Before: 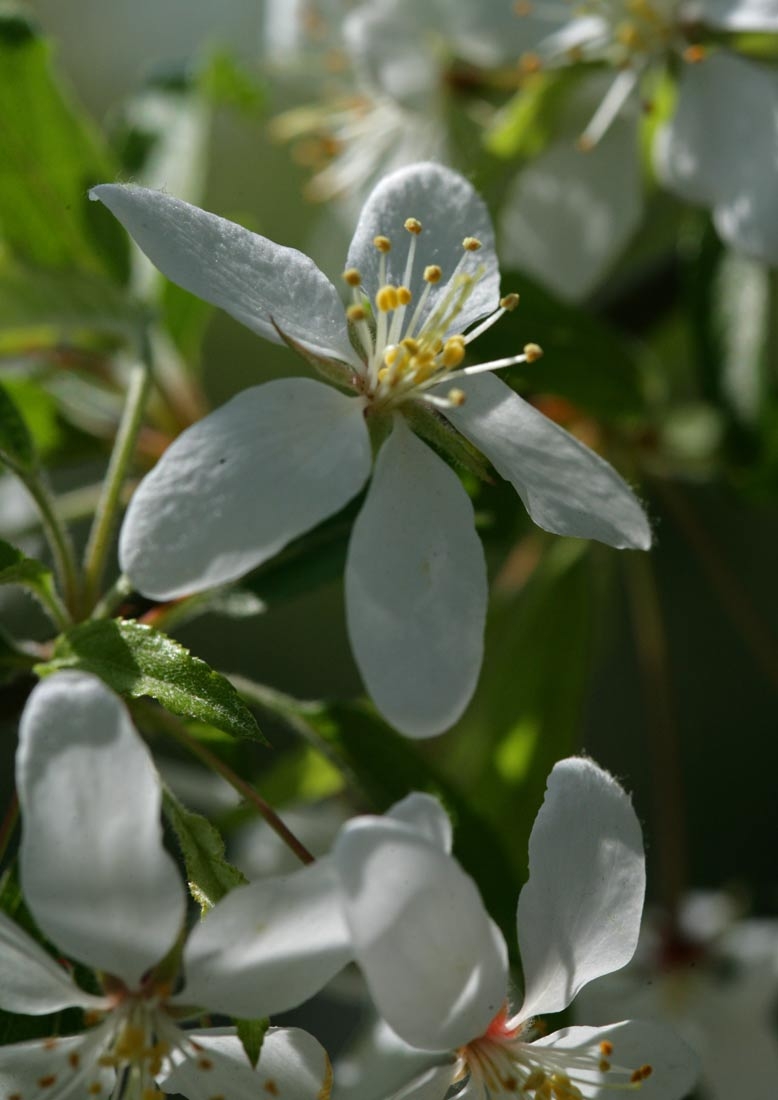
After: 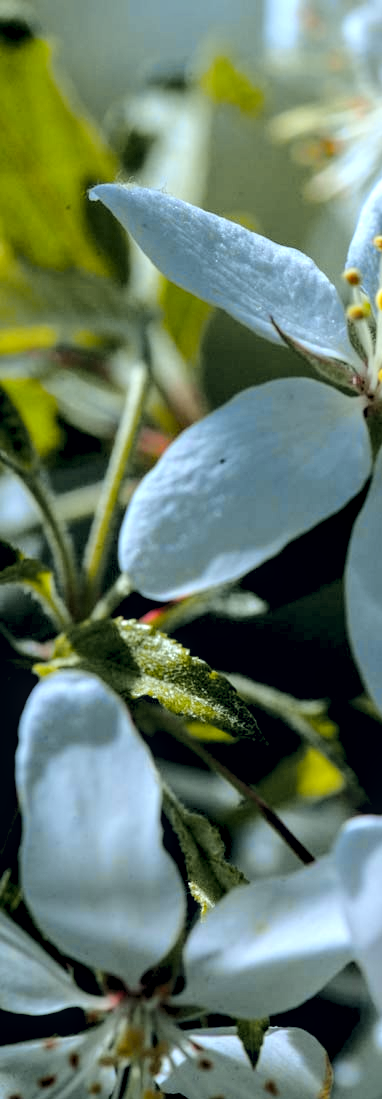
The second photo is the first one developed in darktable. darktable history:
color calibration: output R [0.972, 0.068, -0.094, 0], output G [-0.178, 1.216, -0.086, 0], output B [0.095, -0.136, 0.98, 0], illuminant custom, x 0.371, y 0.381, temperature 4283.16 K
tone curve: curves: ch0 [(0, 0) (0.23, 0.189) (0.486, 0.52) (0.822, 0.825) (0.994, 0.955)]; ch1 [(0, 0) (0.226, 0.261) (0.379, 0.442) (0.469, 0.468) (0.495, 0.498) (0.514, 0.509) (0.561, 0.603) (0.59, 0.656) (1, 1)]; ch2 [(0, 0) (0.269, 0.299) (0.459, 0.43) (0.498, 0.5) (0.523, 0.52) (0.586, 0.569) (0.635, 0.617) (0.659, 0.681) (0.718, 0.764) (1, 1)], color space Lab, independent channels, preserve colors none
color correction: highlights a* 0.207, highlights b* 2.7, shadows a* -0.874, shadows b* -4.78
crop and rotate: left 0%, top 0%, right 50.845%
rgb levels: levels [[0.029, 0.461, 0.922], [0, 0.5, 1], [0, 0.5, 1]]
exposure: black level correction 0, exposure 0.5 EV, compensate highlight preservation false
local contrast: on, module defaults
